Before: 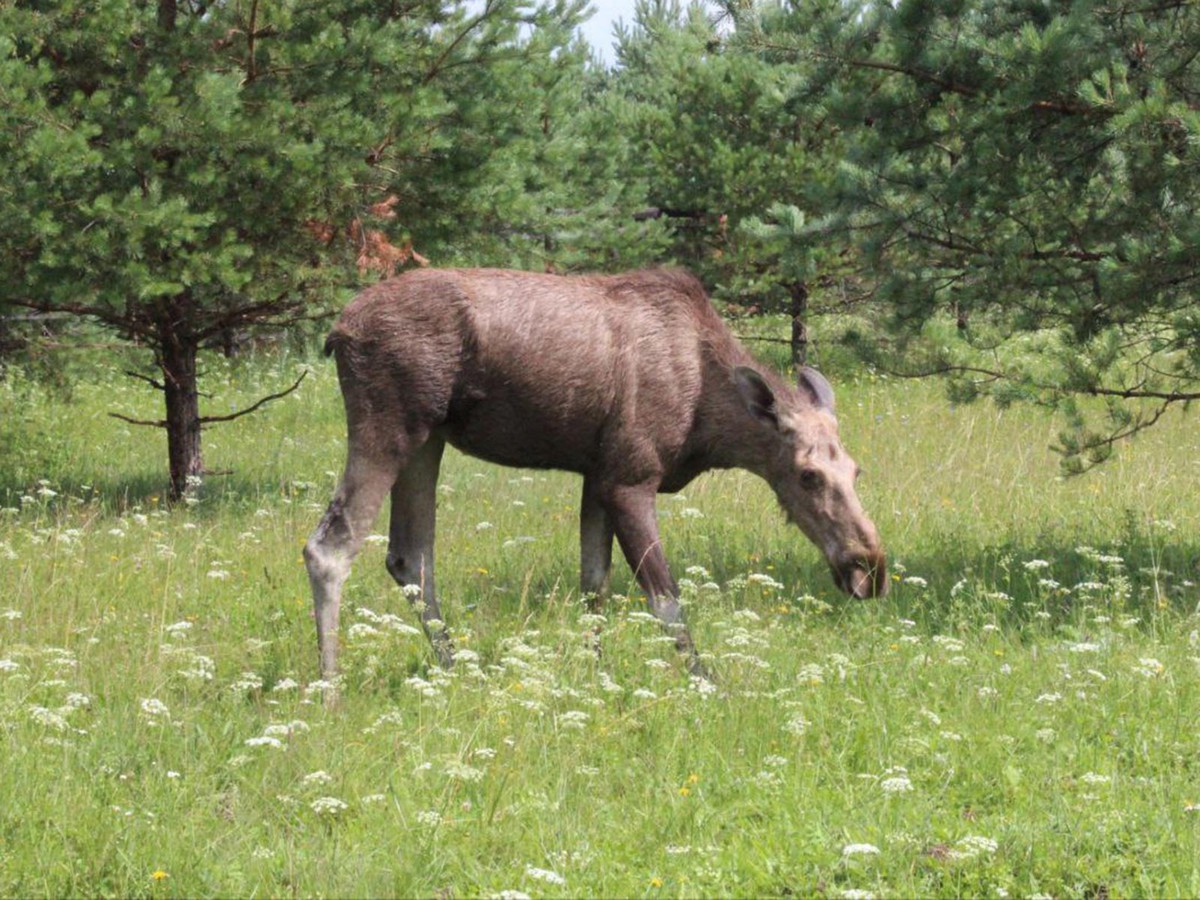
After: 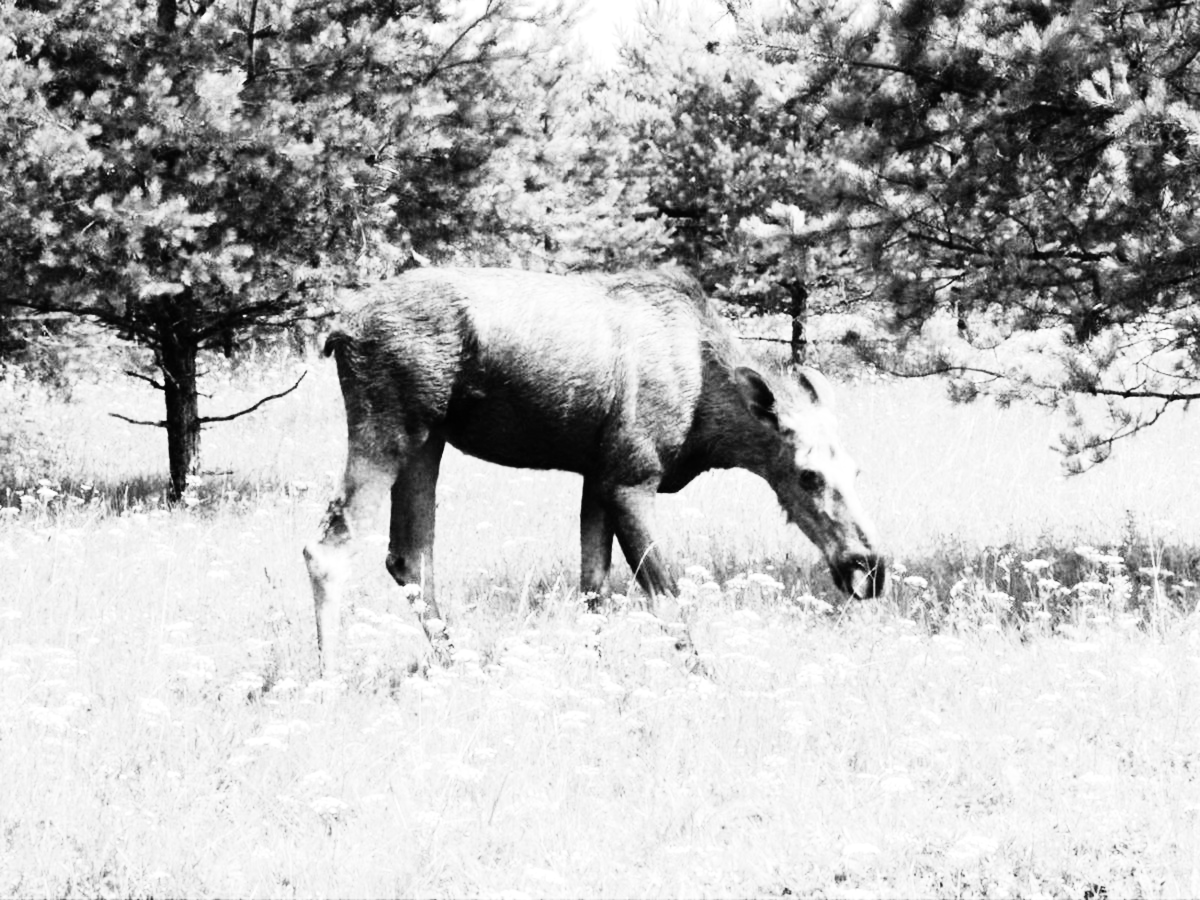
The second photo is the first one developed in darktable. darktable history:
tone equalizer: -8 EV -0.417 EV, -7 EV -0.389 EV, -6 EV -0.333 EV, -5 EV -0.222 EV, -3 EV 0.222 EV, -2 EV 0.333 EV, -1 EV 0.389 EV, +0 EV 0.417 EV, edges refinement/feathering 500, mask exposure compensation -1.25 EV, preserve details no
color balance rgb: linear chroma grading › global chroma 15%, perceptual saturation grading › global saturation 30%
rgb curve: curves: ch0 [(0, 0) (0.21, 0.15) (0.24, 0.21) (0.5, 0.75) (0.75, 0.96) (0.89, 0.99) (1, 1)]; ch1 [(0, 0.02) (0.21, 0.13) (0.25, 0.2) (0.5, 0.67) (0.75, 0.9) (0.89, 0.97) (1, 1)]; ch2 [(0, 0.02) (0.21, 0.13) (0.25, 0.2) (0.5, 0.67) (0.75, 0.9) (0.89, 0.97) (1, 1)], compensate middle gray true
contrast brightness saturation: saturation -1
